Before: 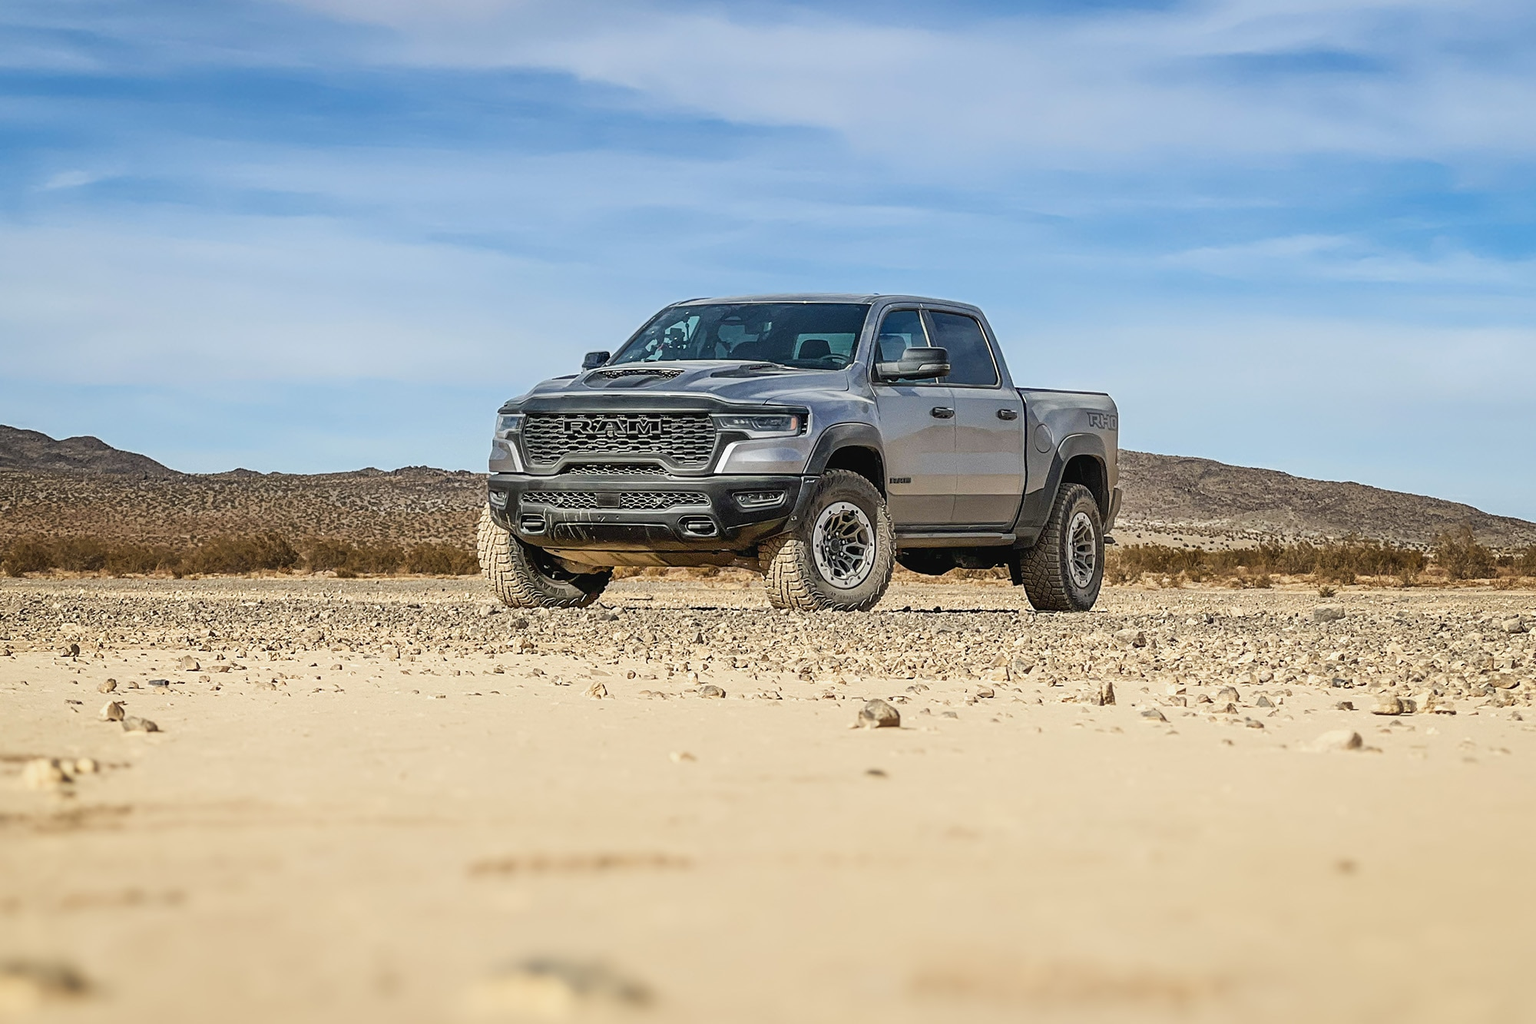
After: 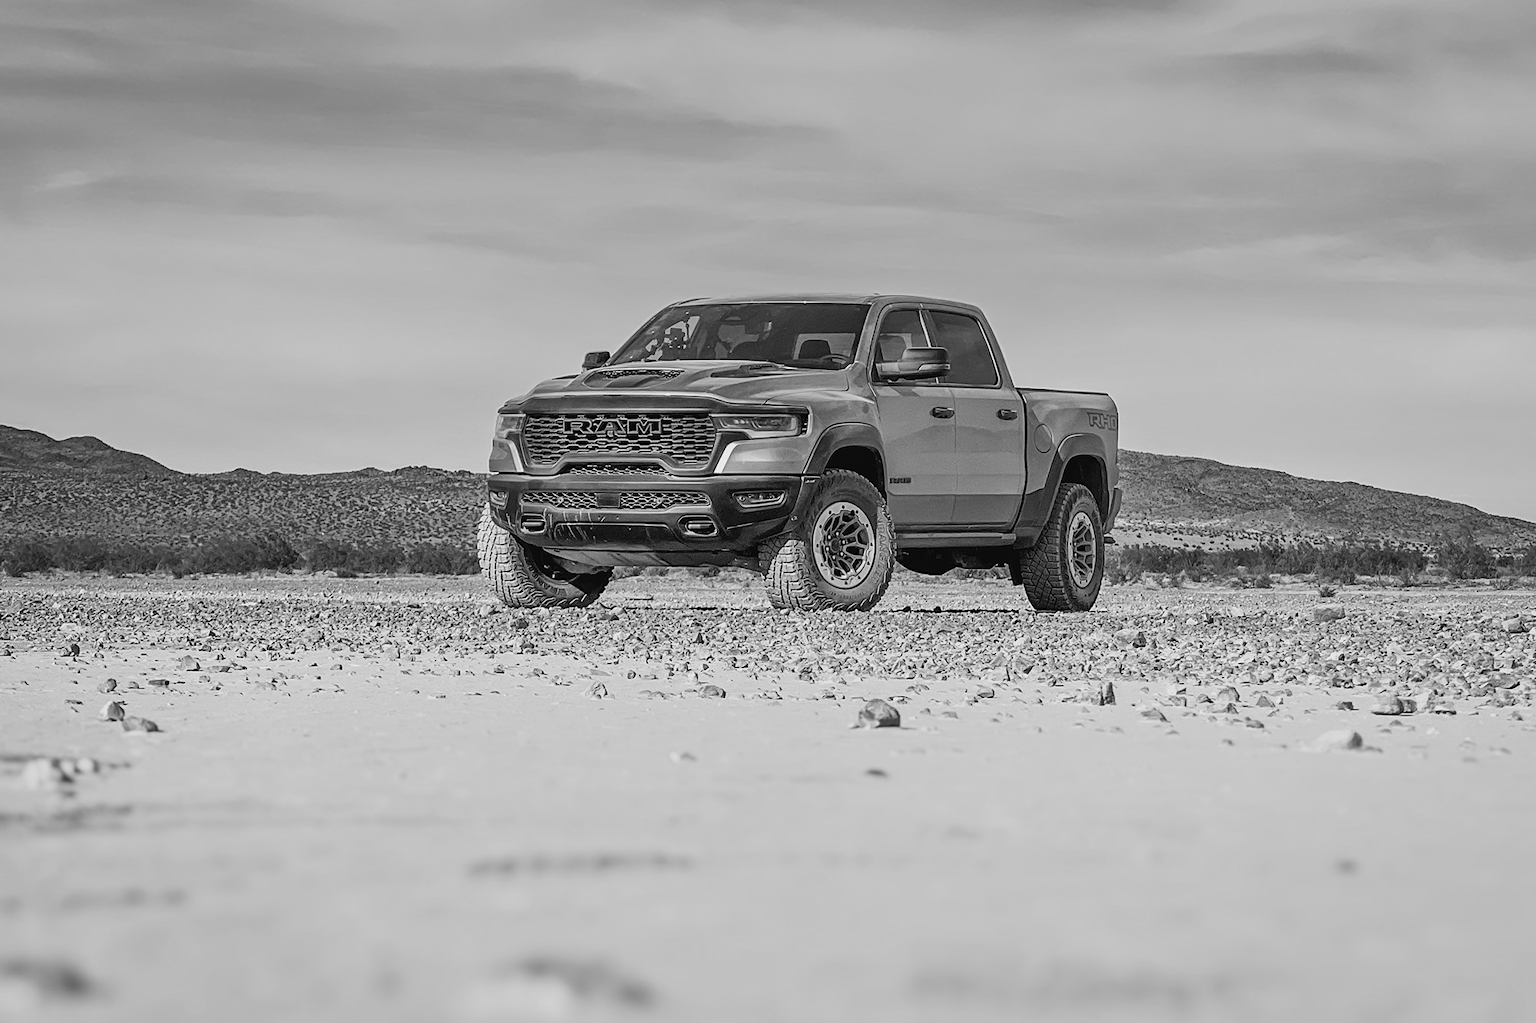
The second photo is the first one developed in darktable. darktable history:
monochrome: a 32, b 64, size 2.3
white balance: red 0.766, blue 1.537
